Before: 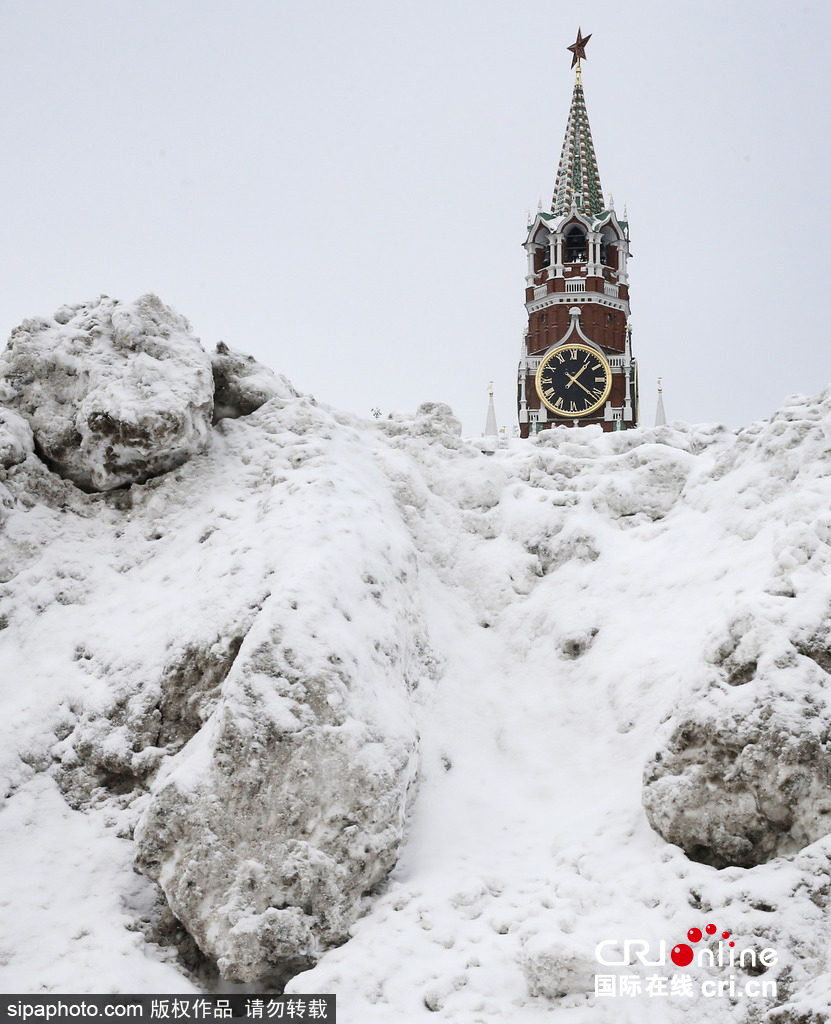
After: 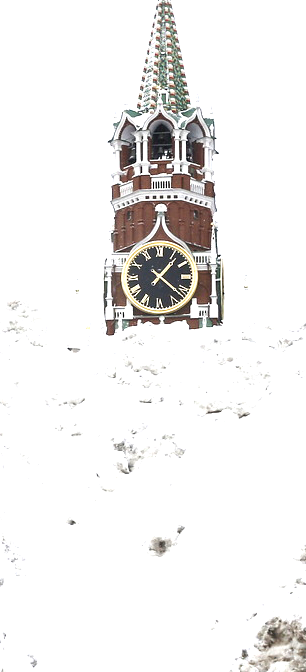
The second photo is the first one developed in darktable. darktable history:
crop and rotate: left 49.936%, top 10.094%, right 13.136%, bottom 24.256%
exposure: exposure 1.15 EV, compensate highlight preservation false
